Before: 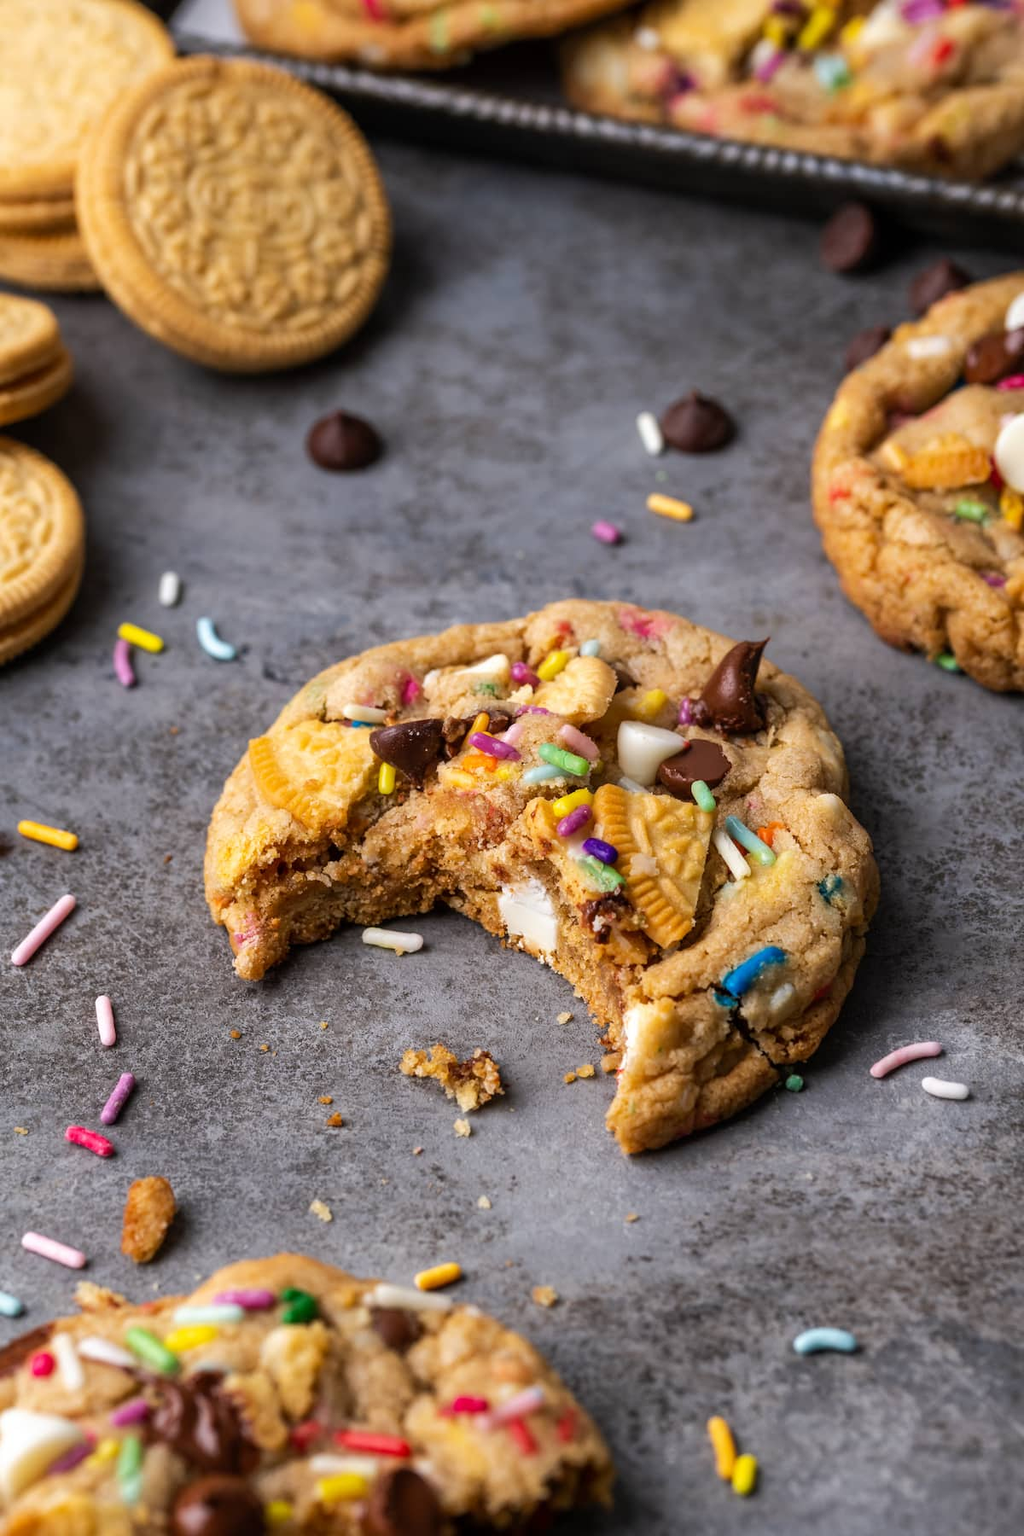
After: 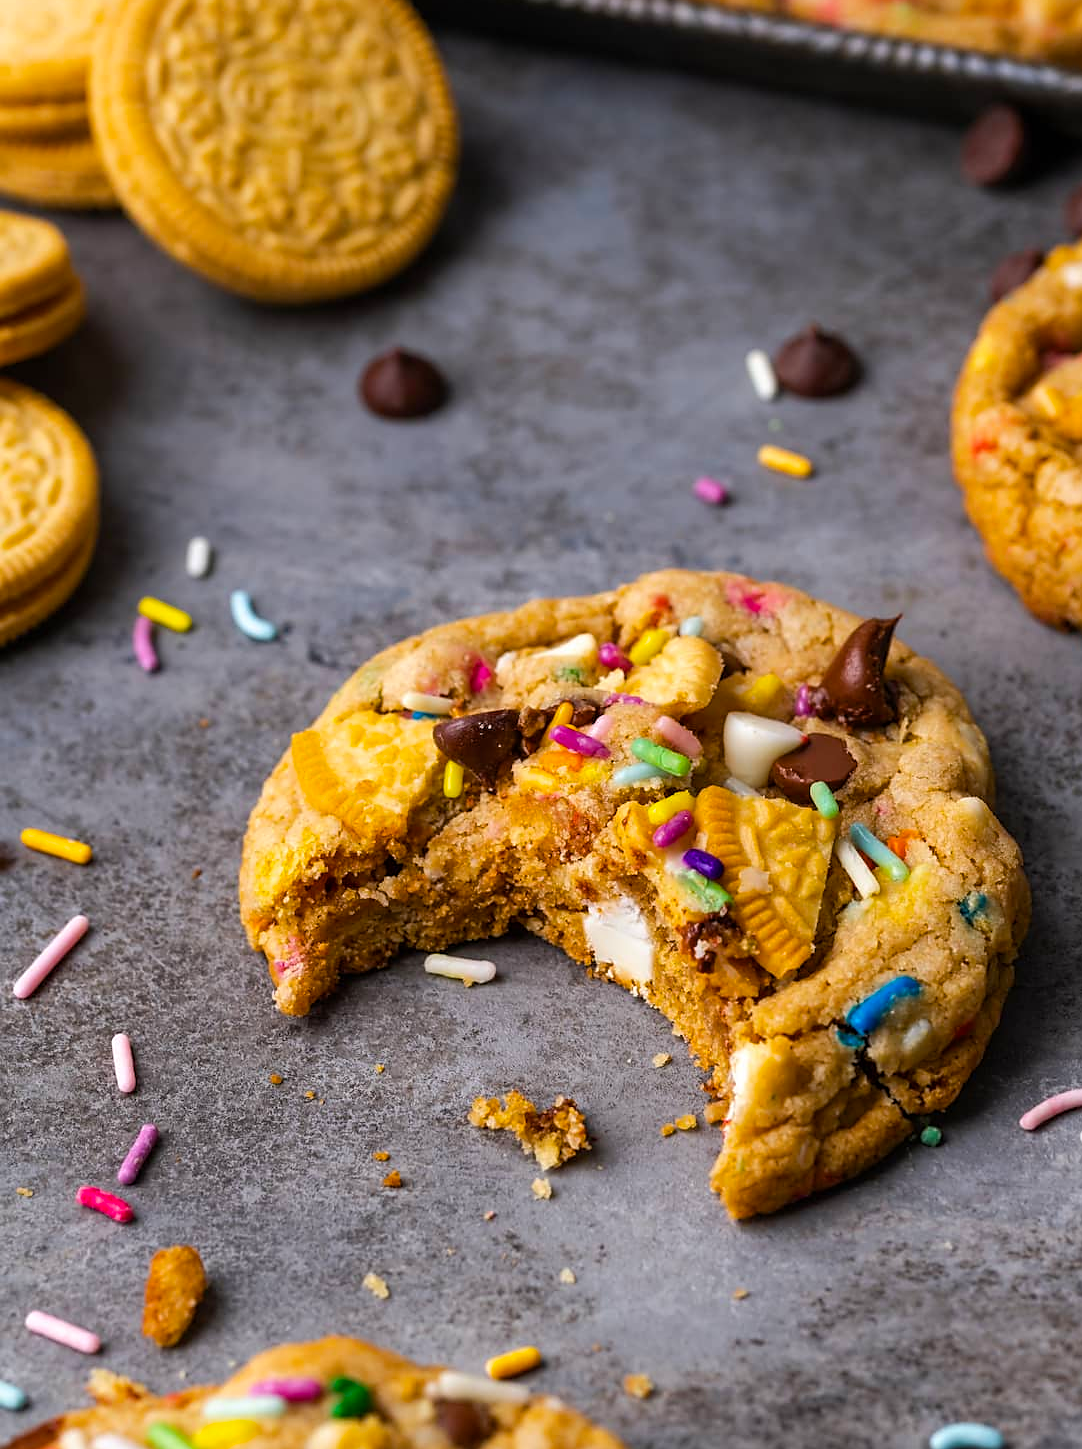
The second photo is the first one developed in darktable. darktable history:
crop: top 7.442%, right 9.786%, bottom 12.028%
sharpen: radius 1.82, amount 0.413, threshold 1.23
color balance rgb: perceptual saturation grading › global saturation 29.448%
